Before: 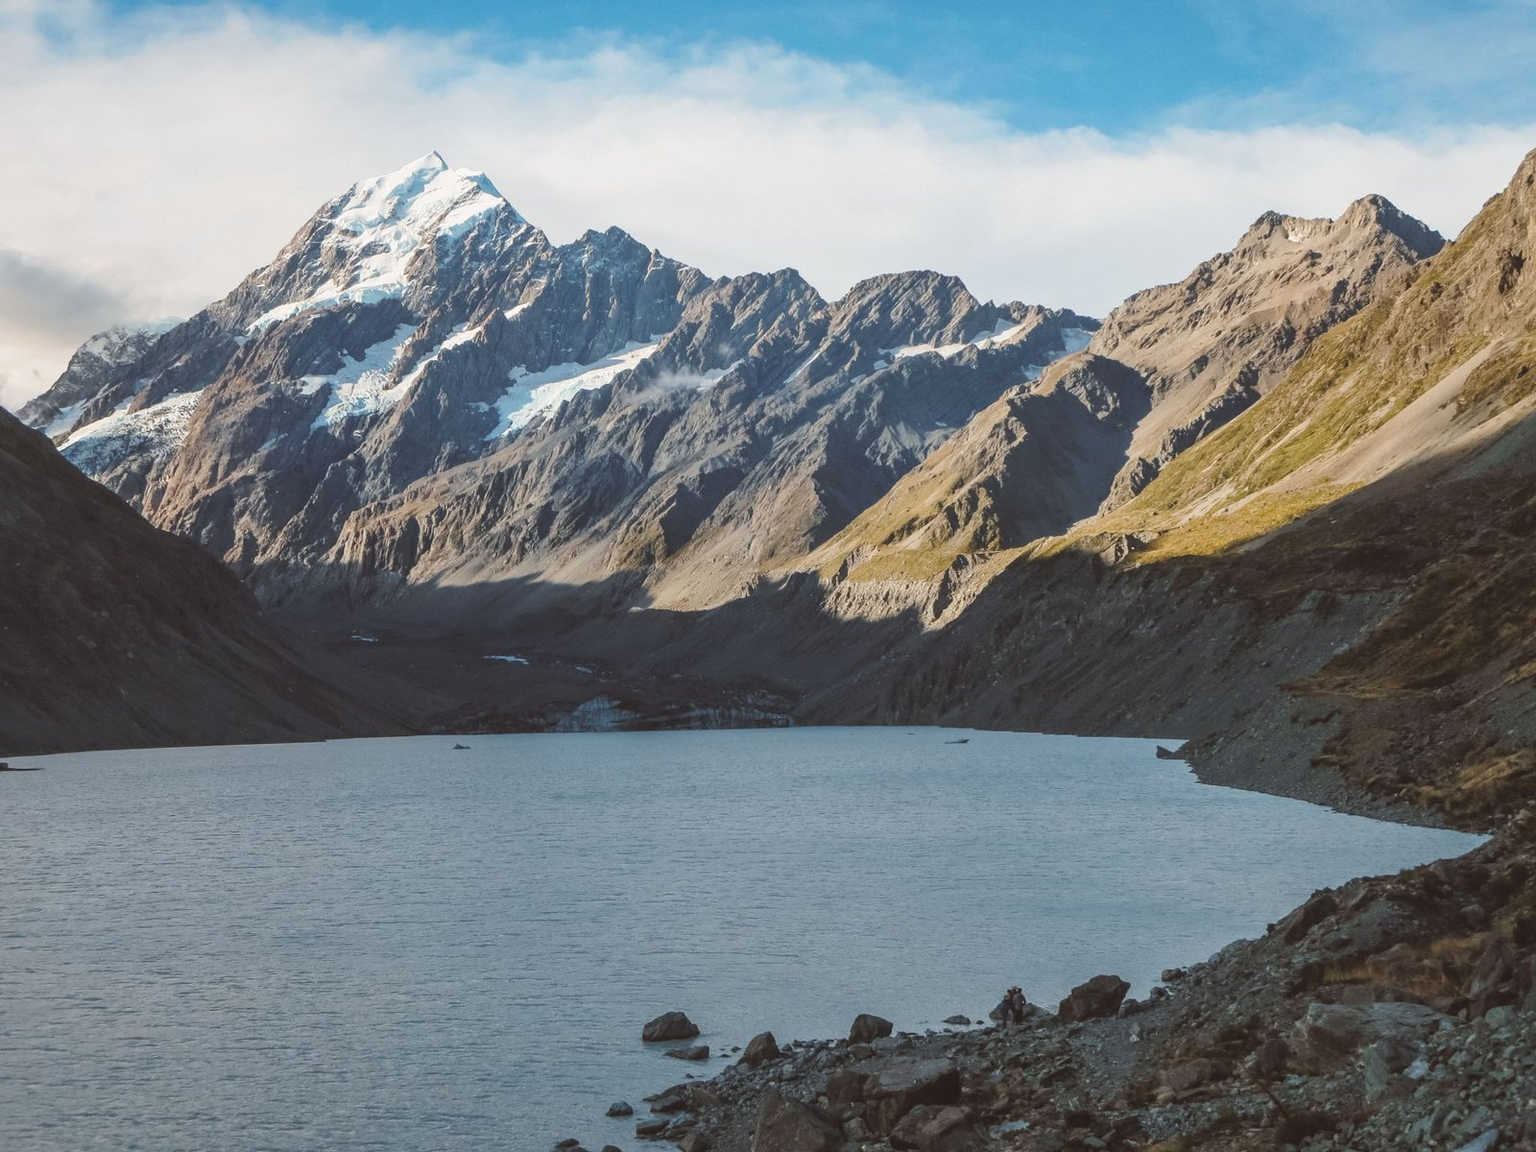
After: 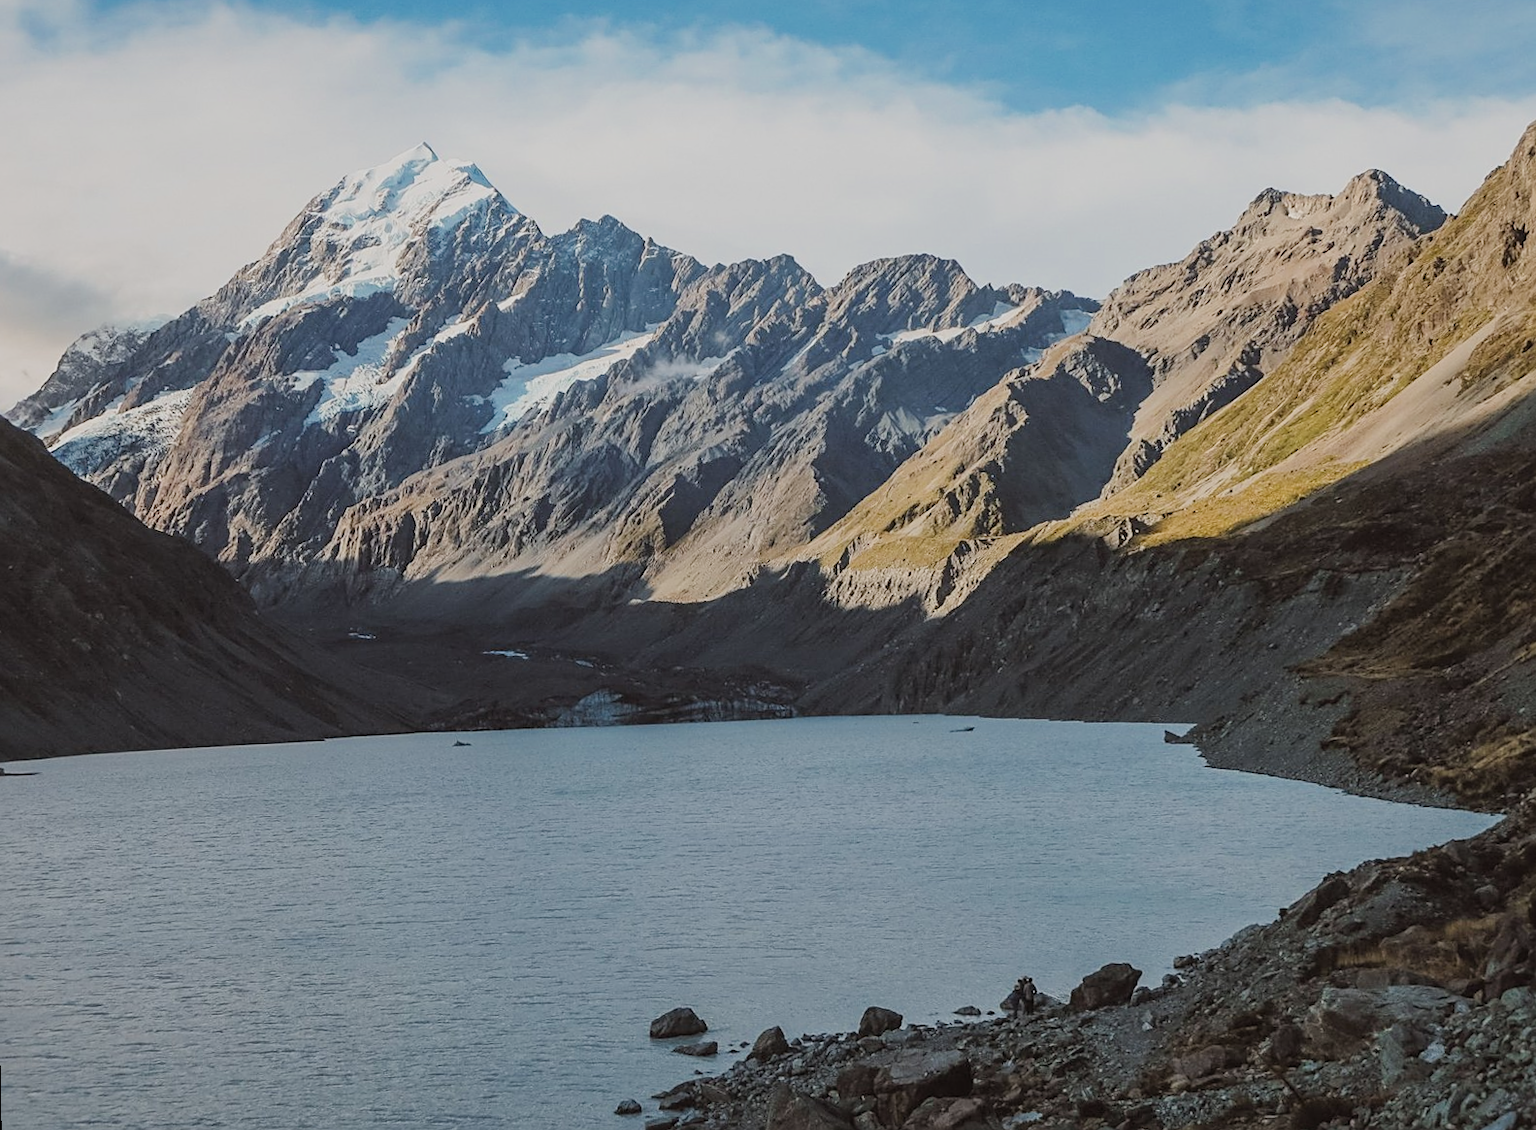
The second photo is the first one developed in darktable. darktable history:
sharpen: on, module defaults
filmic rgb: black relative exposure -7.65 EV, white relative exposure 4.56 EV, hardness 3.61
color zones: curves: ch0 [(0, 0.5) (0.143, 0.5) (0.286, 0.5) (0.429, 0.5) (0.571, 0.5) (0.714, 0.476) (0.857, 0.5) (1, 0.5)]; ch2 [(0, 0.5) (0.143, 0.5) (0.286, 0.5) (0.429, 0.5) (0.571, 0.5) (0.714, 0.487) (0.857, 0.5) (1, 0.5)]
rotate and perspective: rotation -1°, crop left 0.011, crop right 0.989, crop top 0.025, crop bottom 0.975
